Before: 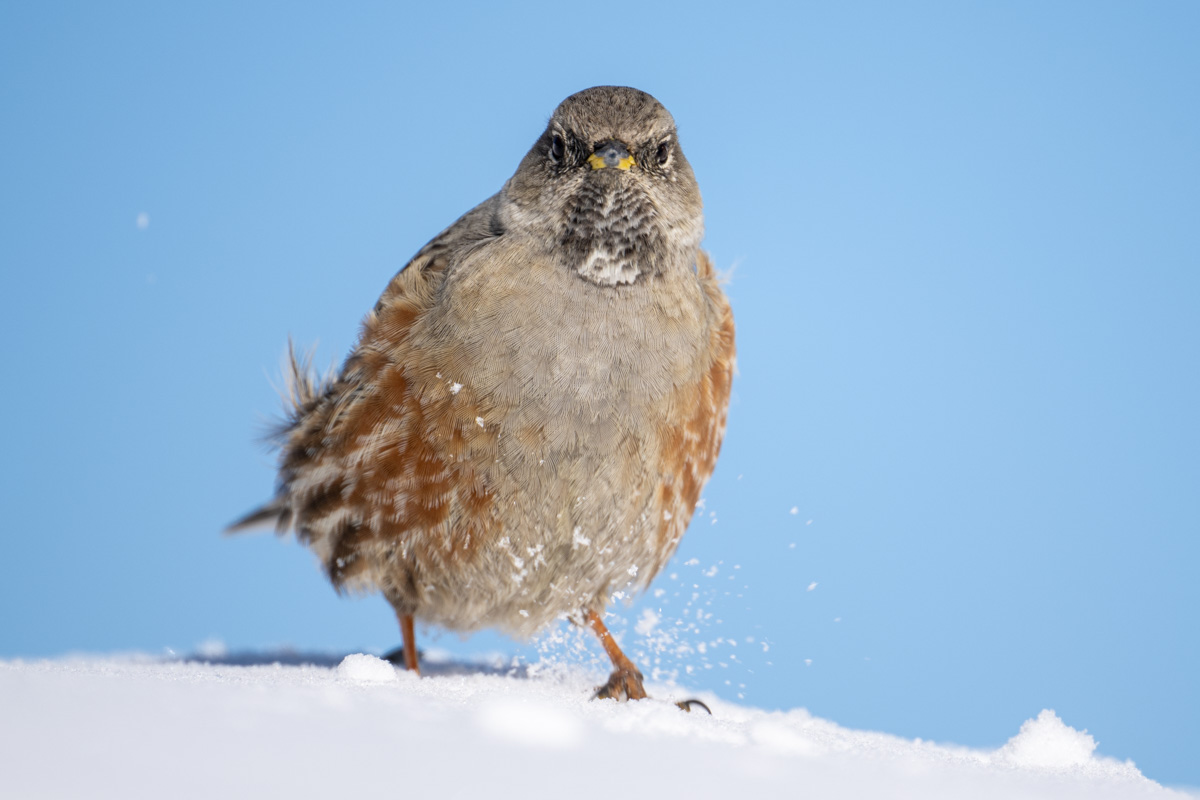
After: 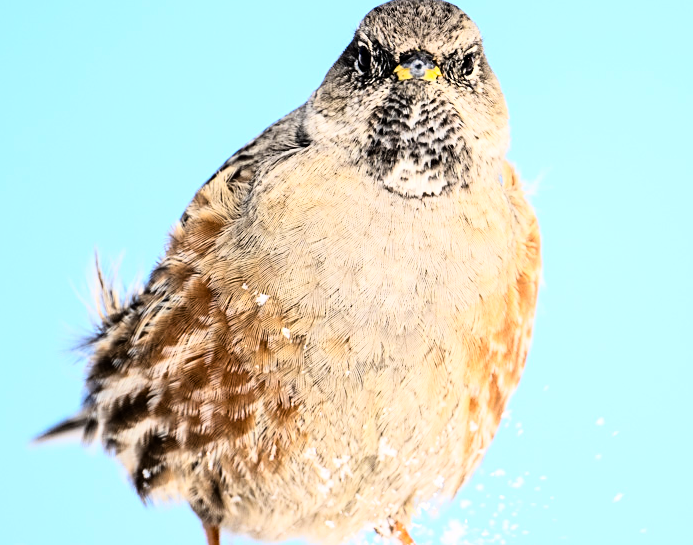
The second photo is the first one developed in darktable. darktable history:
sharpen: on, module defaults
haze removal: compatibility mode true, adaptive false
rgb curve: curves: ch0 [(0, 0) (0.21, 0.15) (0.24, 0.21) (0.5, 0.75) (0.75, 0.96) (0.89, 0.99) (1, 1)]; ch1 [(0, 0.02) (0.21, 0.13) (0.25, 0.2) (0.5, 0.67) (0.75, 0.9) (0.89, 0.97) (1, 1)]; ch2 [(0, 0.02) (0.21, 0.13) (0.25, 0.2) (0.5, 0.67) (0.75, 0.9) (0.89, 0.97) (1, 1)], compensate middle gray true
crop: left 16.202%, top 11.208%, right 26.045%, bottom 20.557%
